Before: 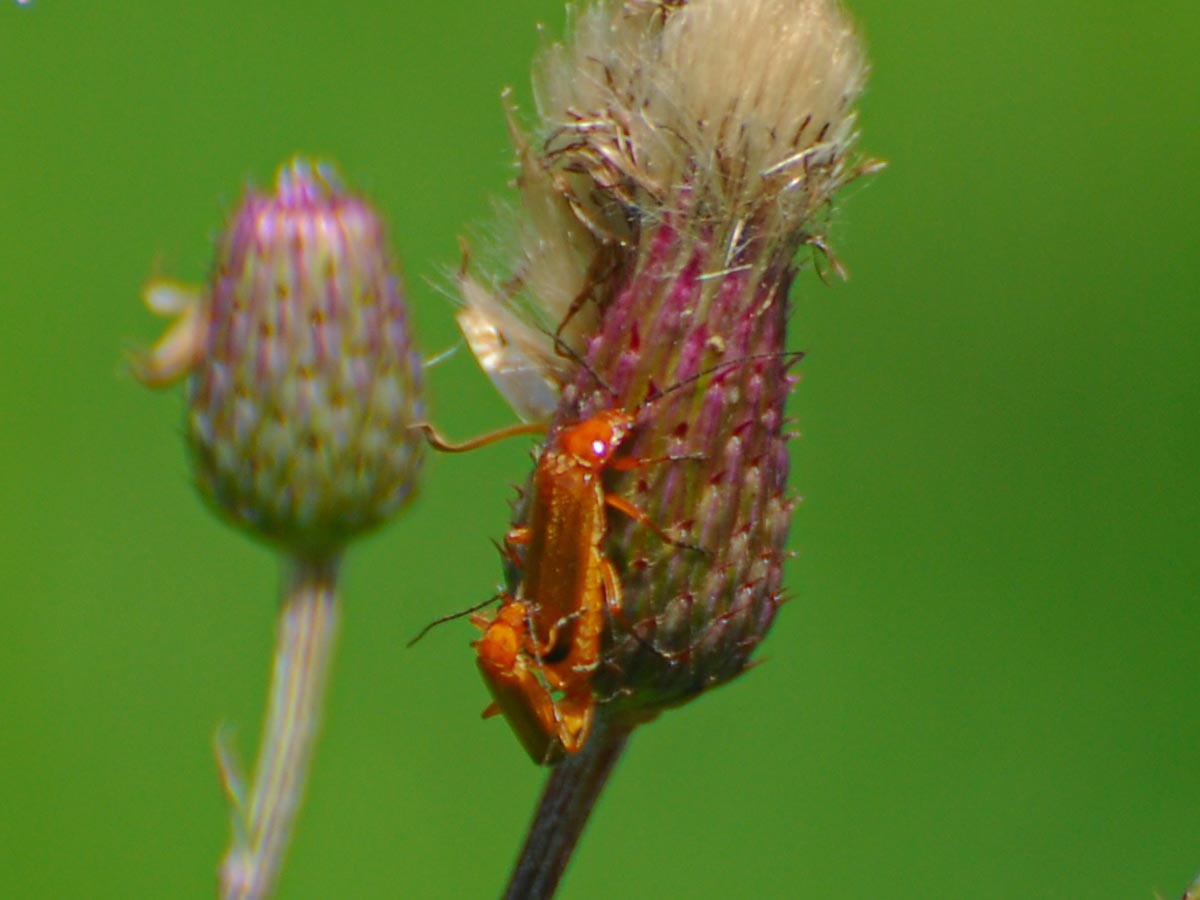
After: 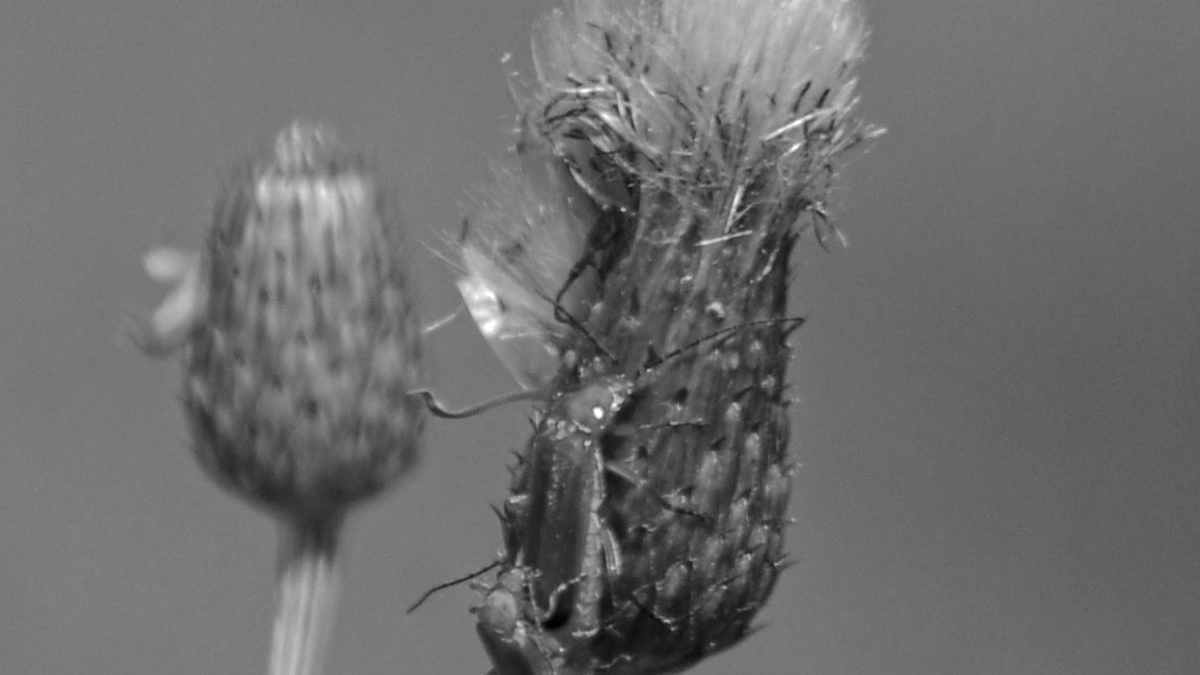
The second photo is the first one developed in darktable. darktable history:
local contrast: on, module defaults
monochrome: on, module defaults
crop: top 3.857%, bottom 21.132%
